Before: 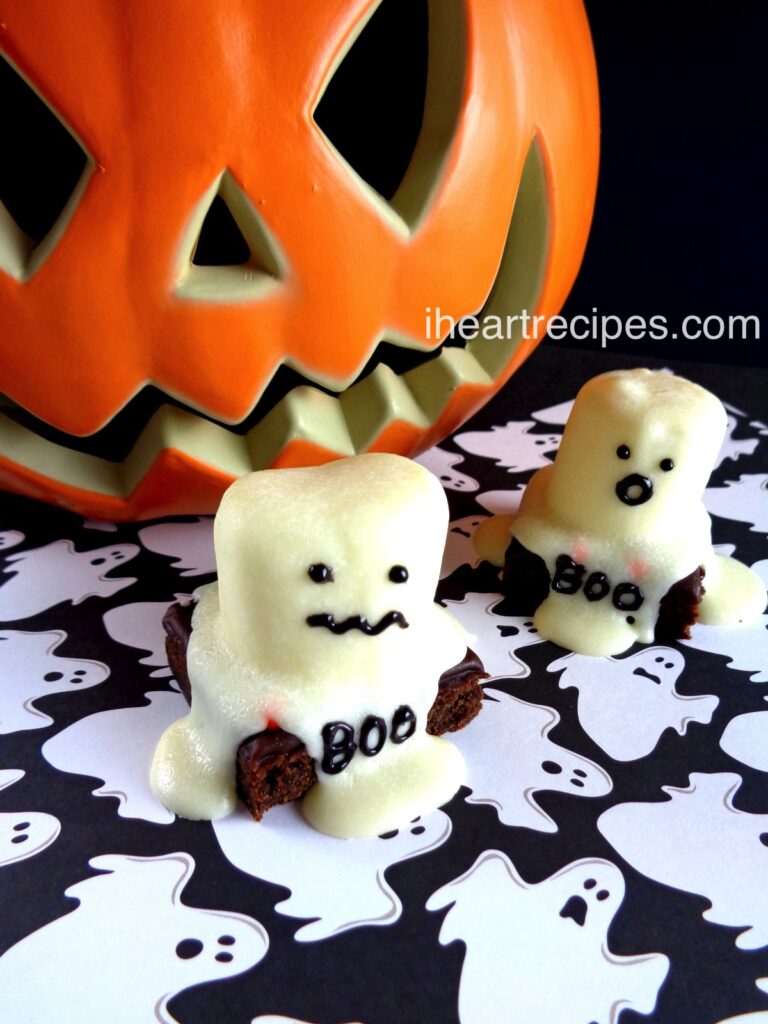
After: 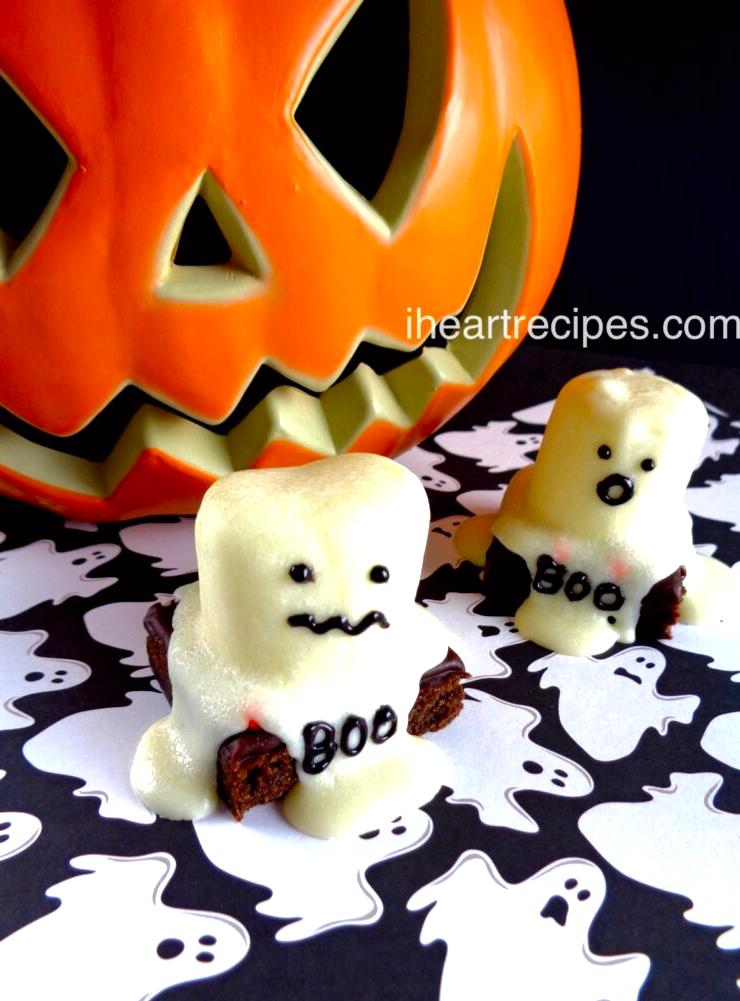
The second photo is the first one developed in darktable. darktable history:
color correction: highlights b* 3
rgb curve: curves: ch0 [(0, 0) (0.175, 0.154) (0.785, 0.663) (1, 1)]
crop and rotate: left 2.536%, right 1.107%, bottom 2.246%
color balance: lift [1, 1.001, 0.999, 1.001], gamma [1, 1.004, 1.007, 0.993], gain [1, 0.991, 0.987, 1.013], contrast 10%, output saturation 120%
